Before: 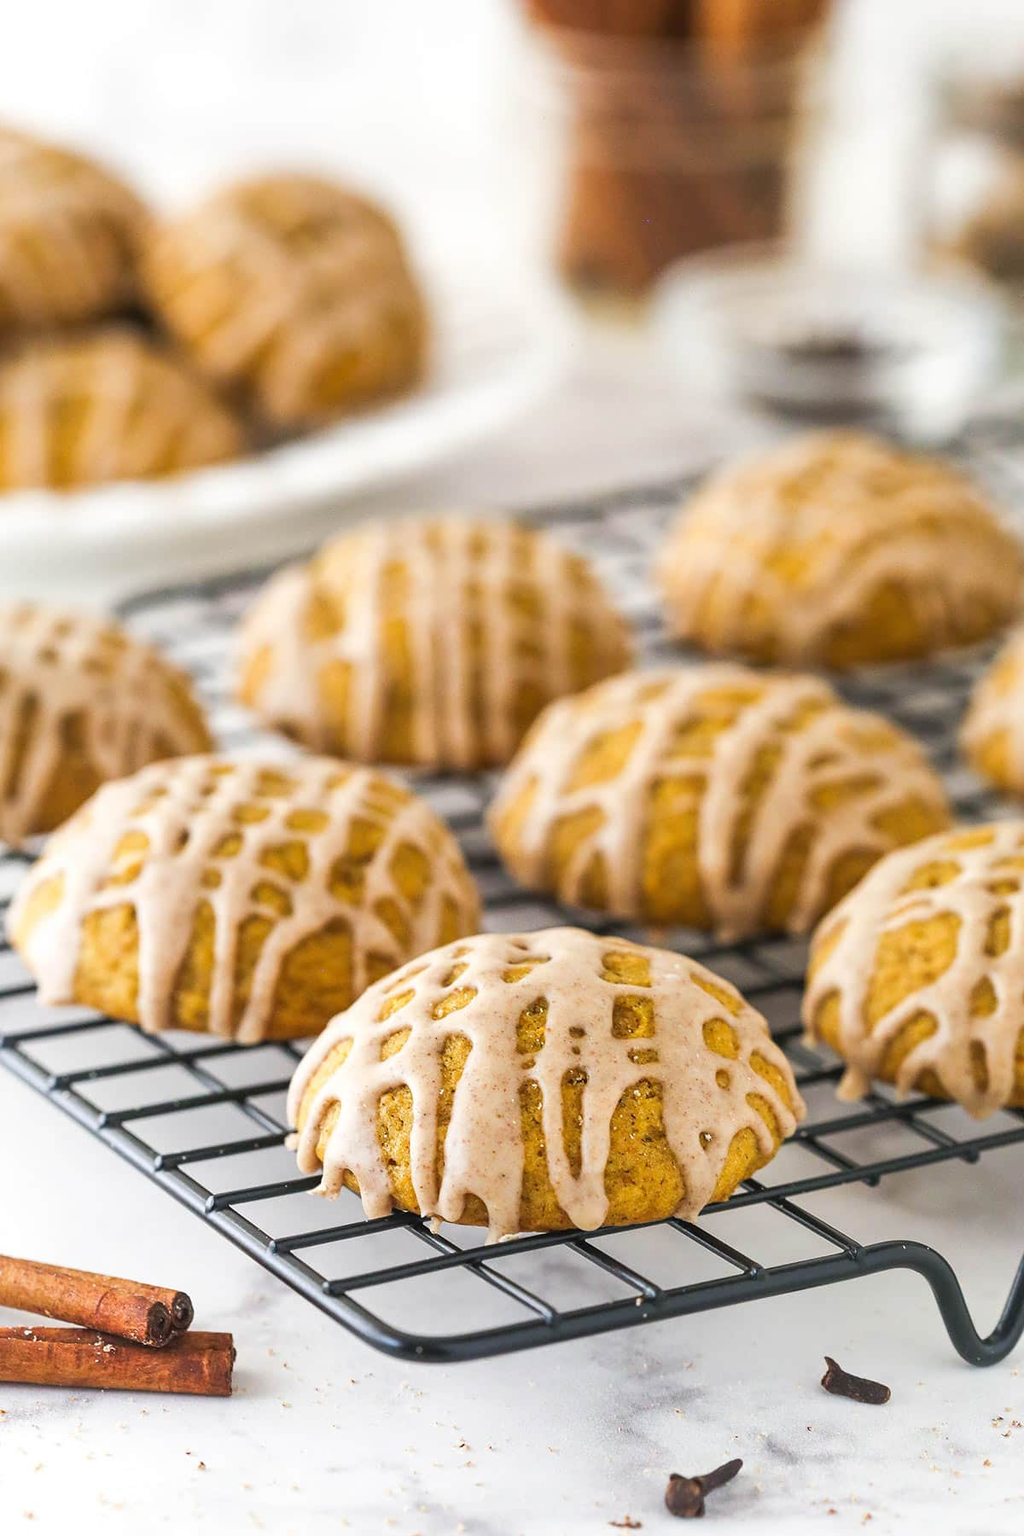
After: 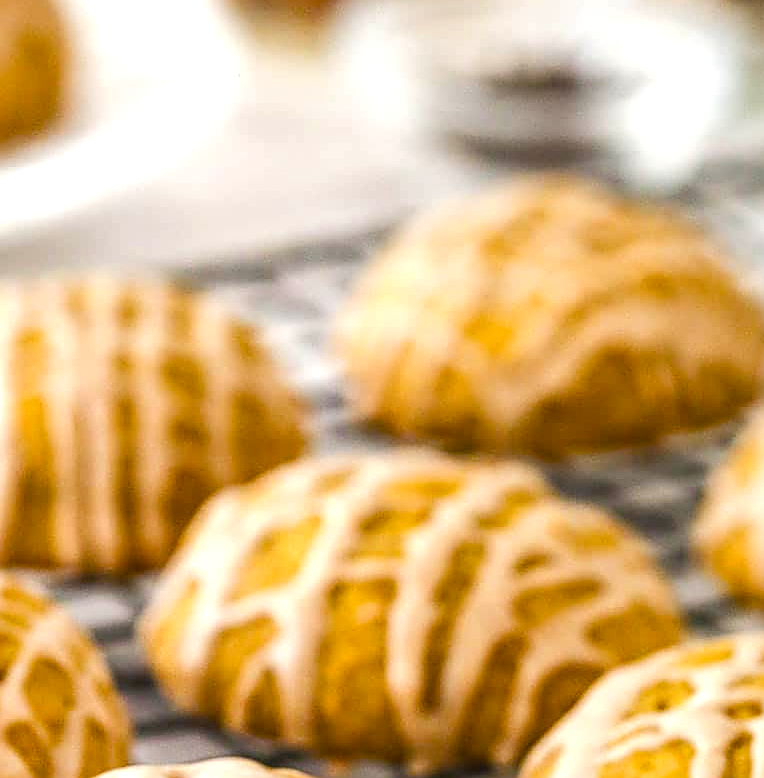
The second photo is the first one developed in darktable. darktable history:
sharpen: on, module defaults
color balance rgb: perceptual saturation grading › global saturation 35%, perceptual saturation grading › highlights -30%, perceptual saturation grading › shadows 35%, perceptual brilliance grading › global brilliance 3%, perceptual brilliance grading › highlights -3%, perceptual brilliance grading › shadows 3%
tone equalizer: -8 EV -0.417 EV, -7 EV -0.389 EV, -6 EV -0.333 EV, -5 EV -0.222 EV, -3 EV 0.222 EV, -2 EV 0.333 EV, -1 EV 0.389 EV, +0 EV 0.417 EV, edges refinement/feathering 500, mask exposure compensation -1.57 EV, preserve details no
crop: left 36.005%, top 18.293%, right 0.31%, bottom 38.444%
local contrast: detail 110%
